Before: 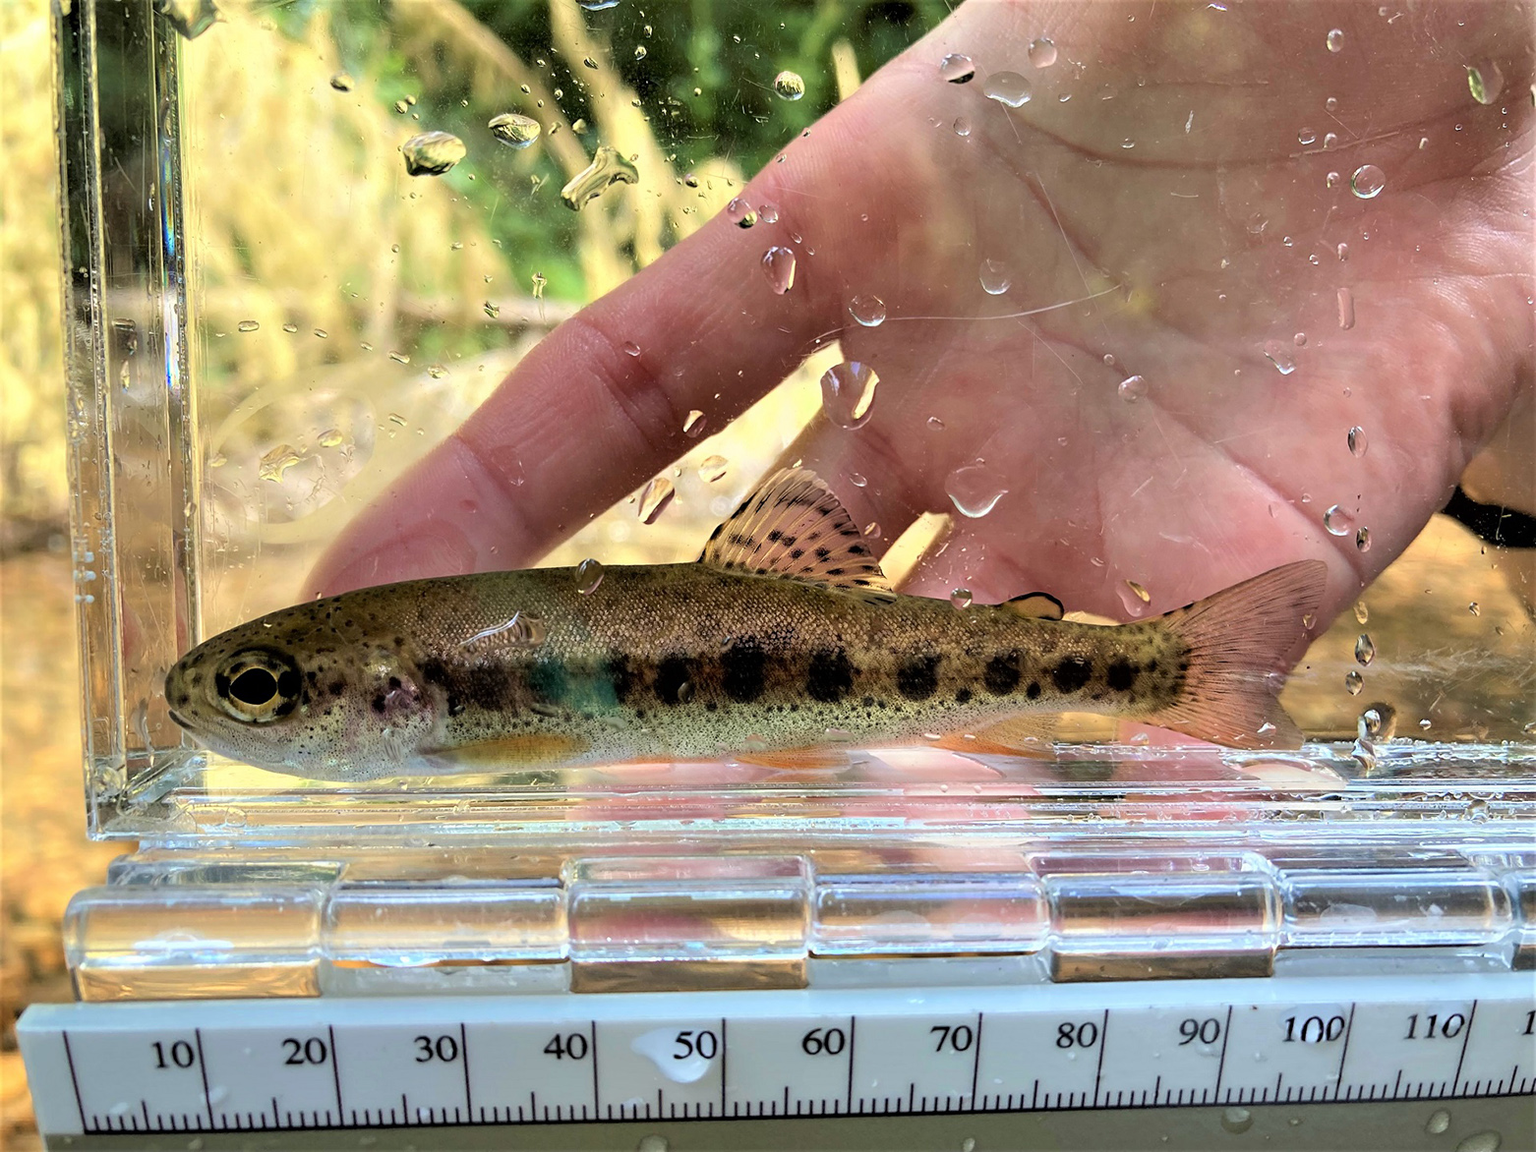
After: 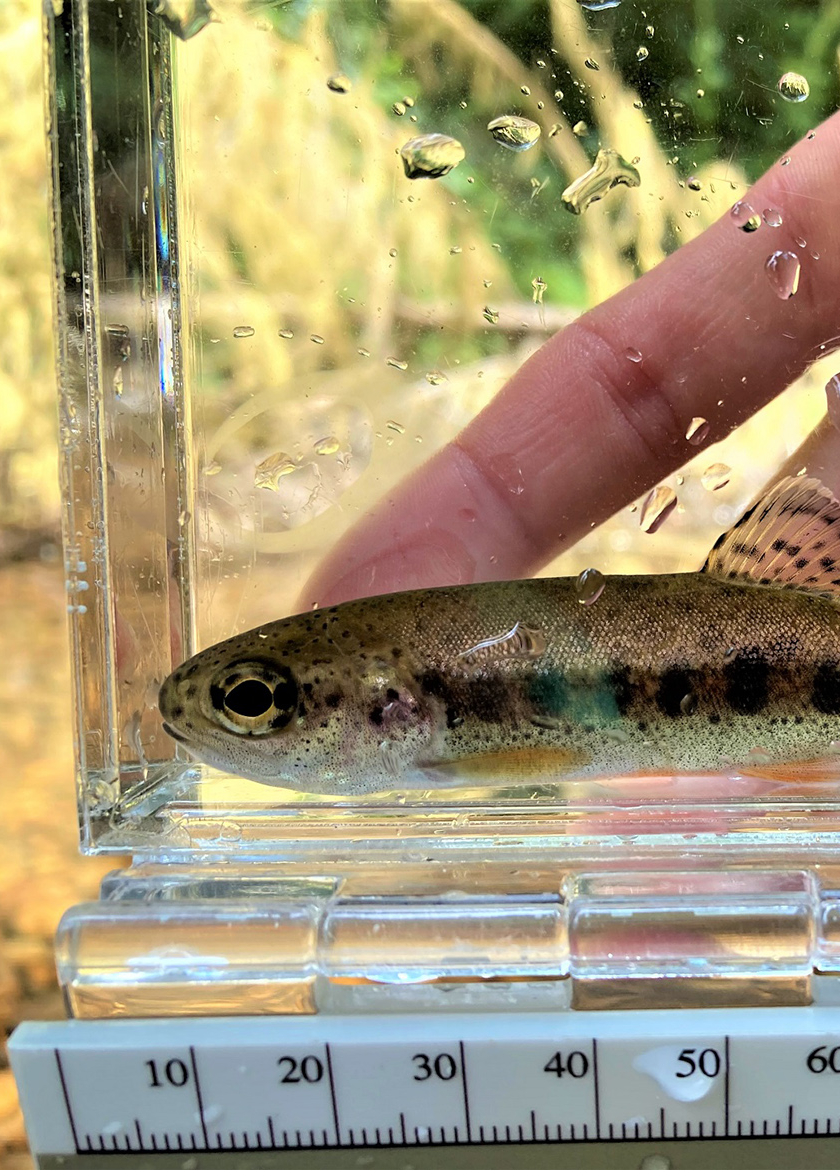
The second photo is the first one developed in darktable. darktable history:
crop: left 0.587%, right 45.588%, bottom 0.086%
rgb curve: mode RGB, independent channels
